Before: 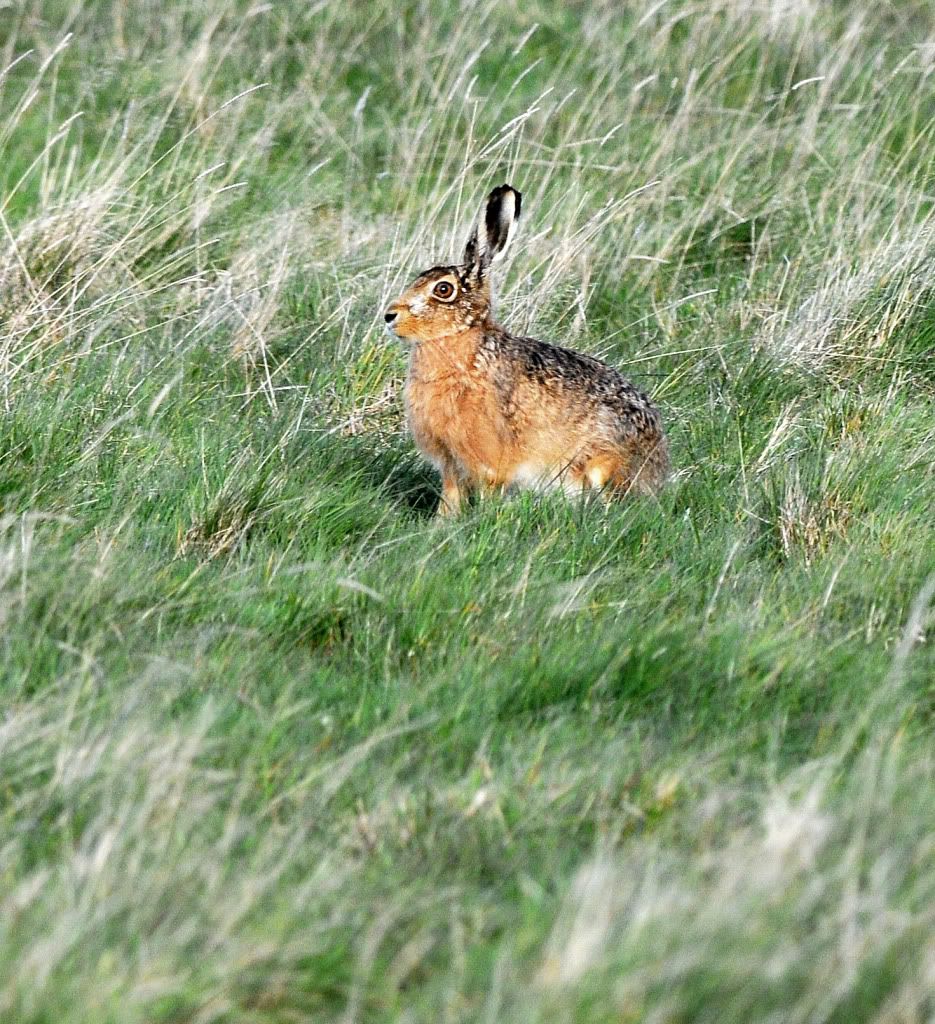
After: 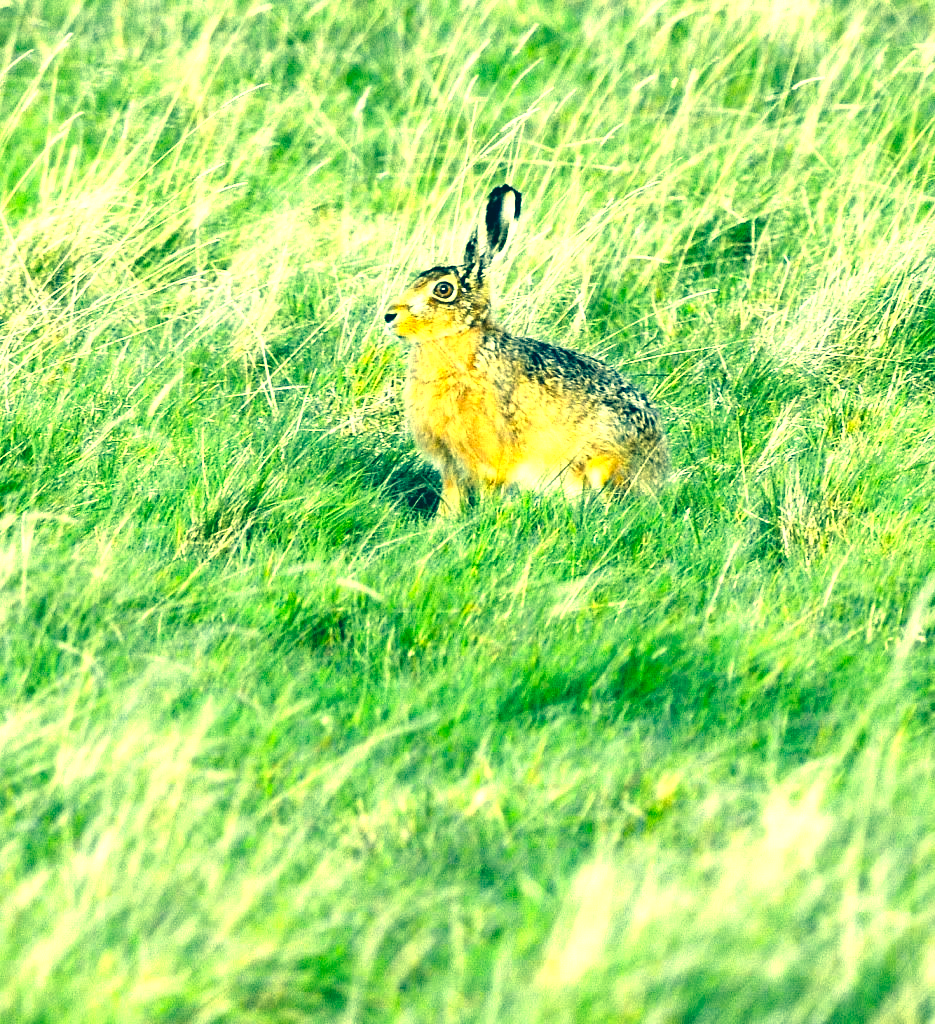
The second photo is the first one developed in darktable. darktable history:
exposure: black level correction 0, exposure 1.2 EV, compensate highlight preservation false
color correction: highlights a* -15.58, highlights b* 40, shadows a* -40, shadows b* -26.18
white balance: red 0.976, blue 1.04
